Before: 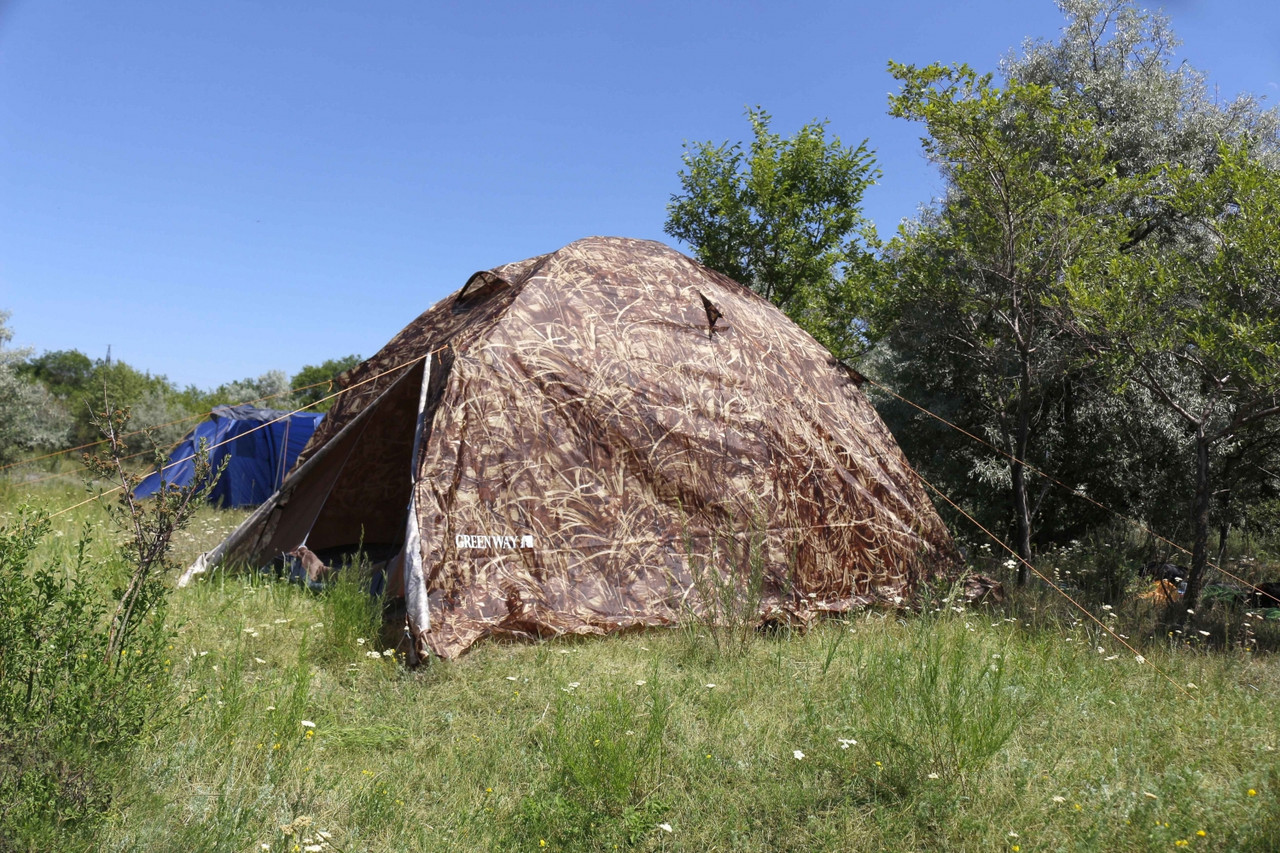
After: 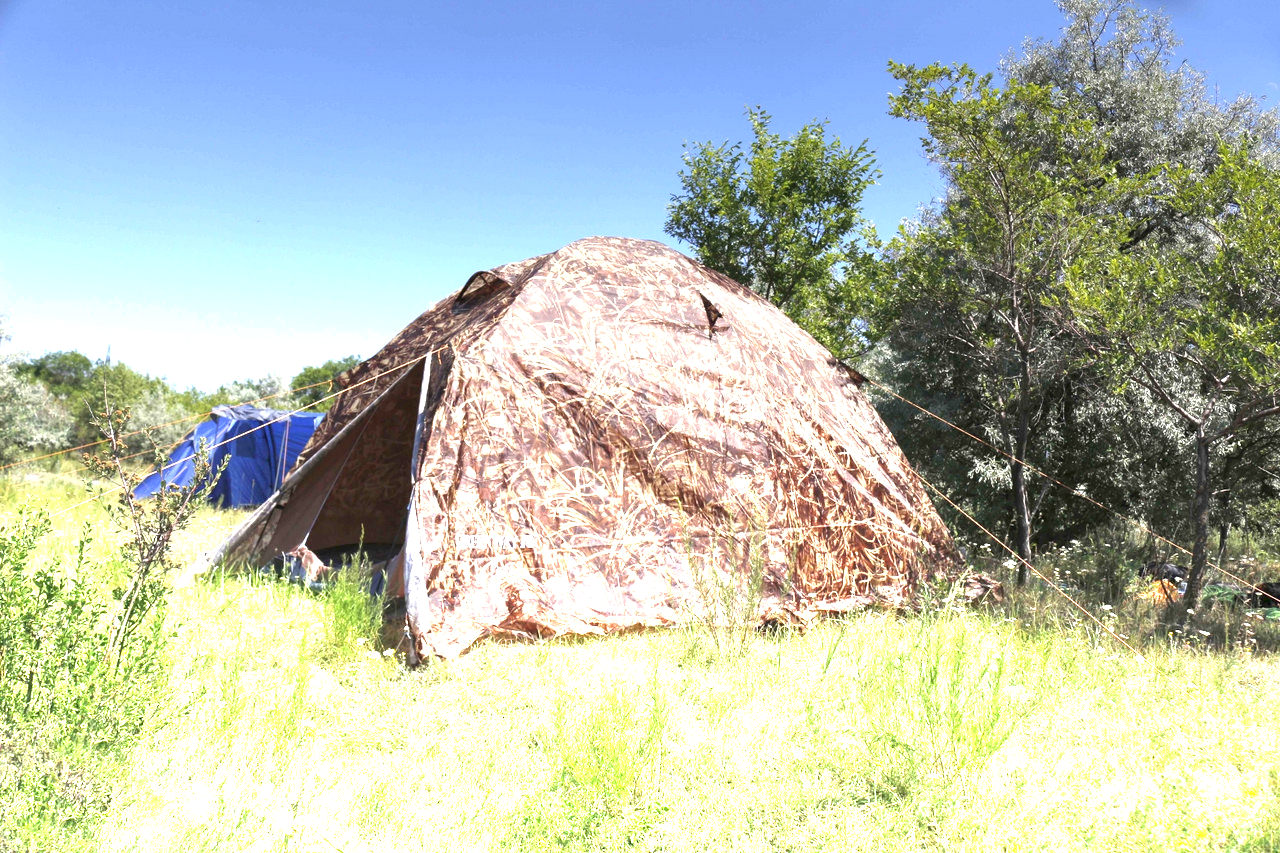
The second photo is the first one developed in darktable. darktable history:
graduated density: density -3.9 EV
exposure: exposure 0.376 EV, compensate highlight preservation false
